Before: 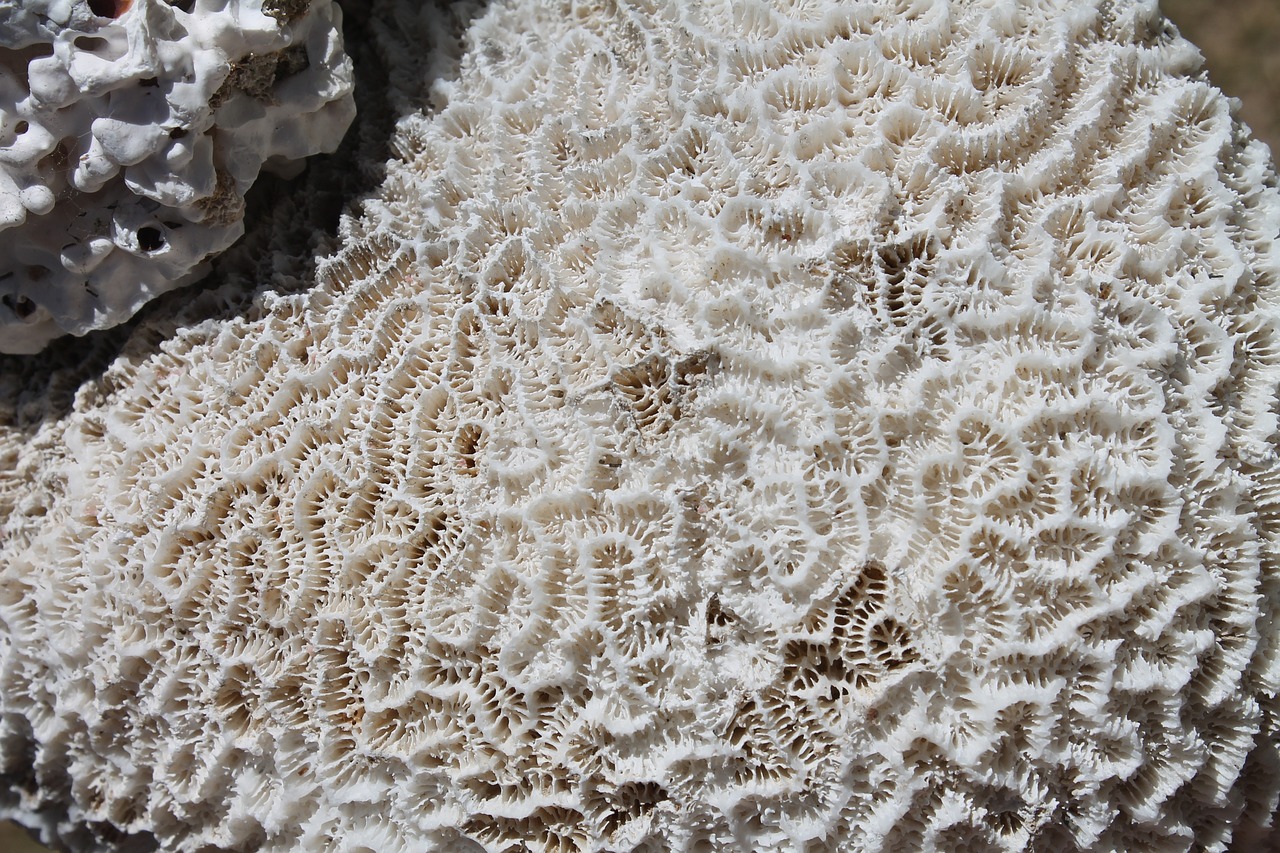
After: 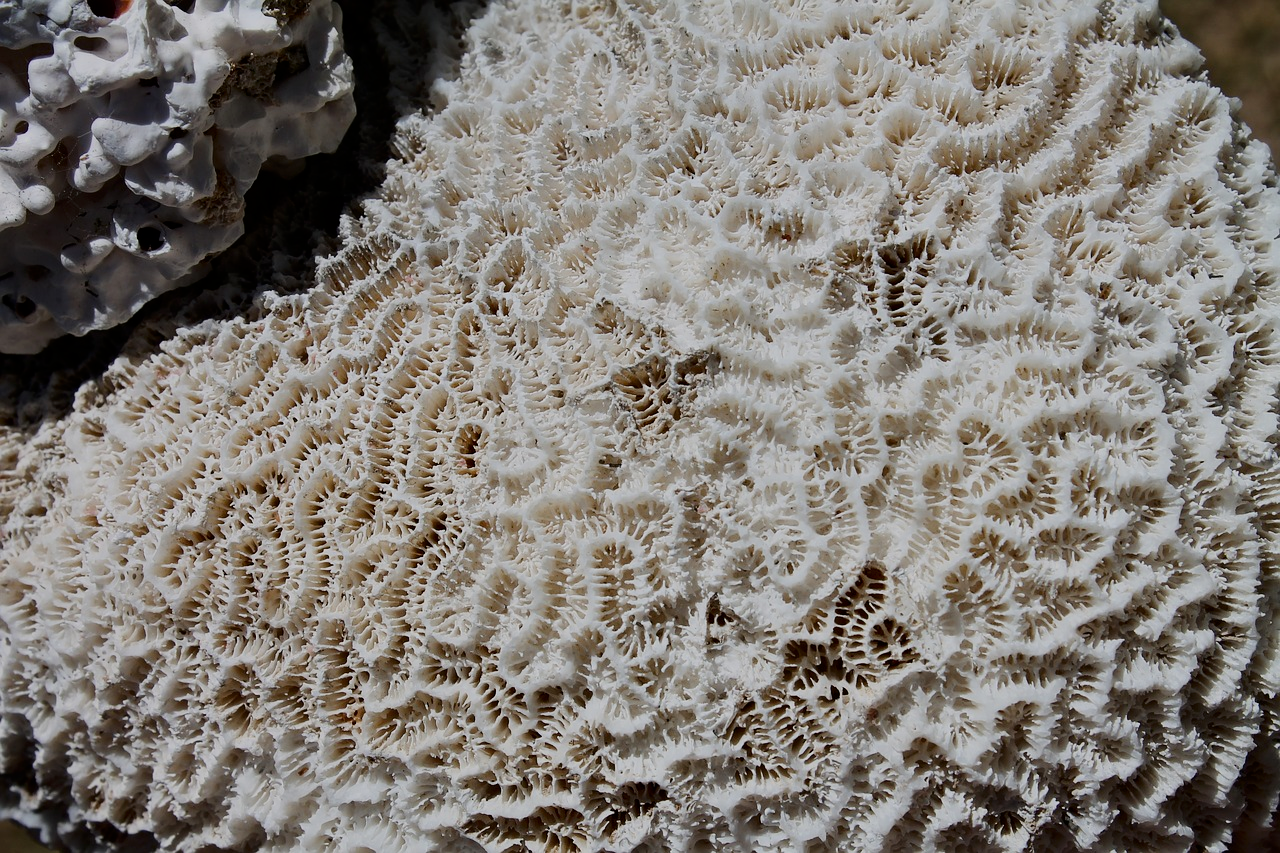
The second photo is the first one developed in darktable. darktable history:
filmic rgb: black relative exposure -7.65 EV, white relative exposure 4.56 EV, threshold 3.02 EV, hardness 3.61, enable highlight reconstruction true
contrast brightness saturation: contrast 0.121, brightness -0.122, saturation 0.196
